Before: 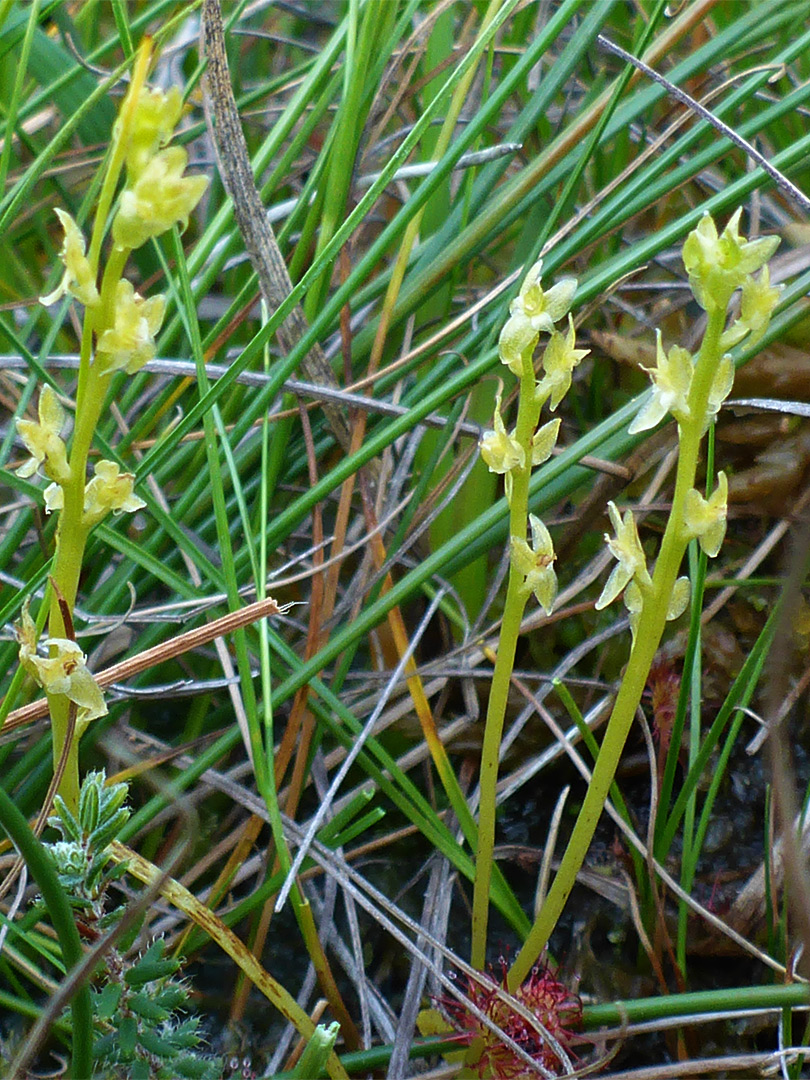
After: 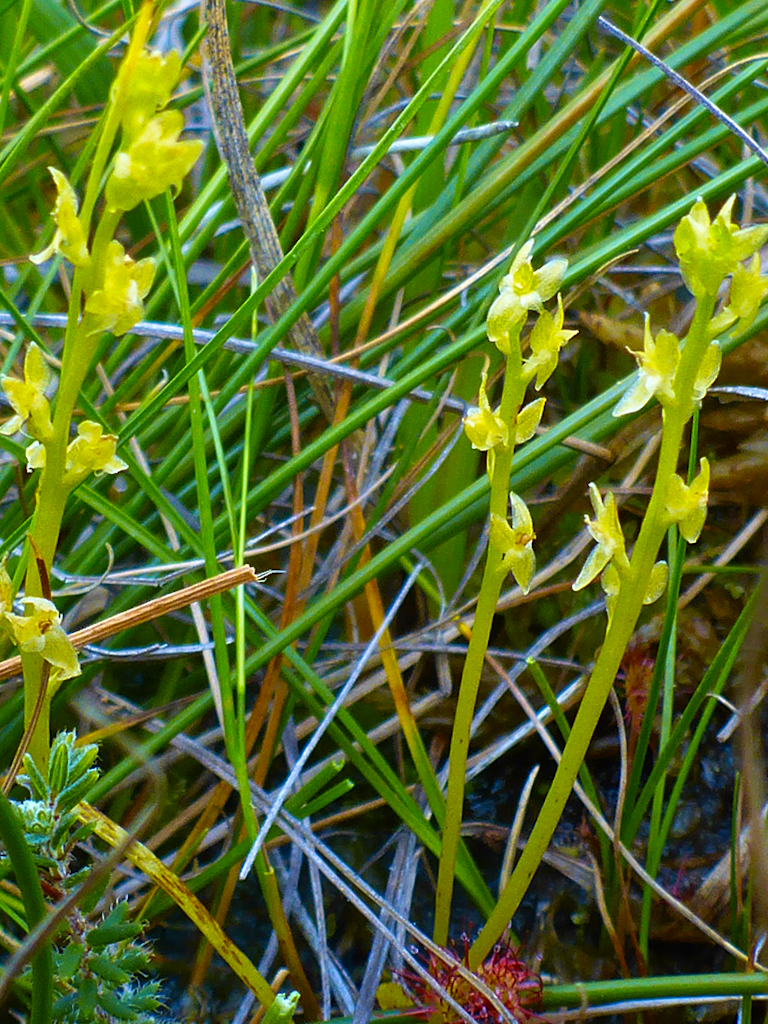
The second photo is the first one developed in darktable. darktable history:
crop and rotate: angle -2.38°
color contrast: green-magenta contrast 1.12, blue-yellow contrast 1.95, unbound 0
velvia: on, module defaults
